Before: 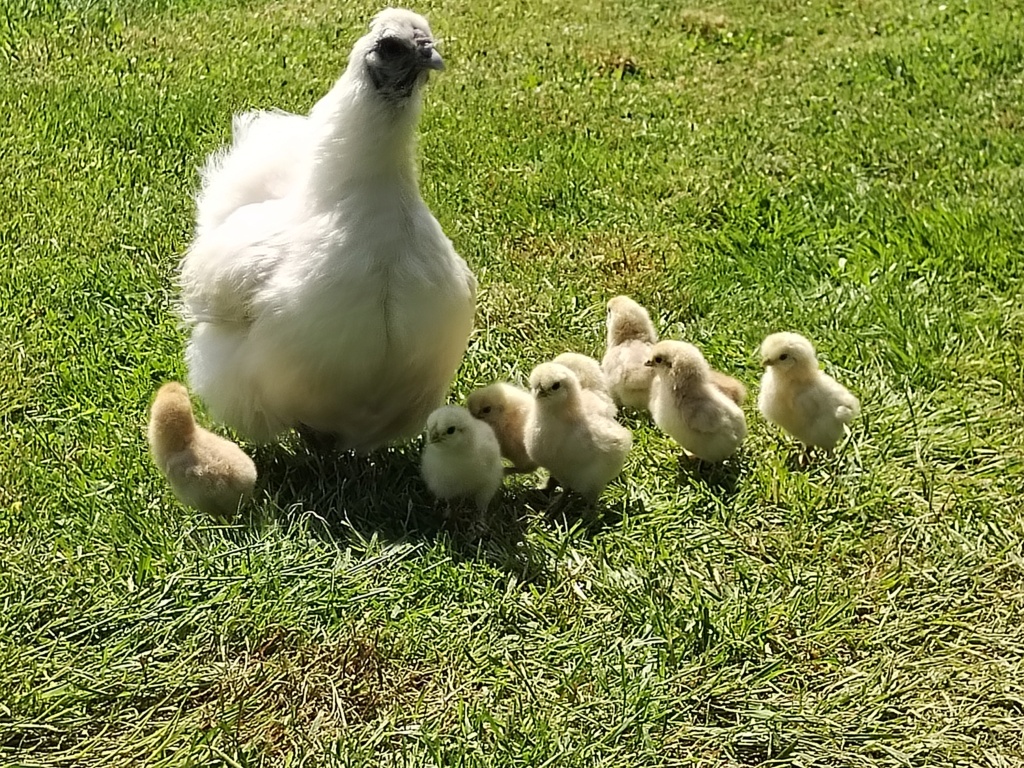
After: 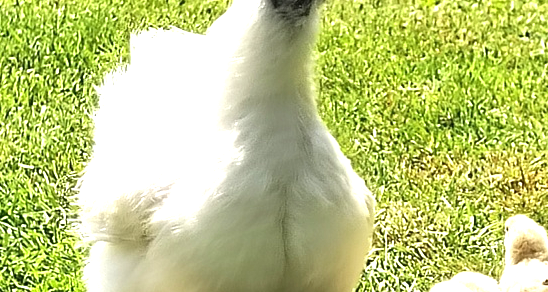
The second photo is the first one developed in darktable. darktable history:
exposure: black level correction 0, exposure 1.2 EV, compensate exposure bias true, compensate highlight preservation false
crop: left 10.034%, top 10.636%, right 36.414%, bottom 51.228%
